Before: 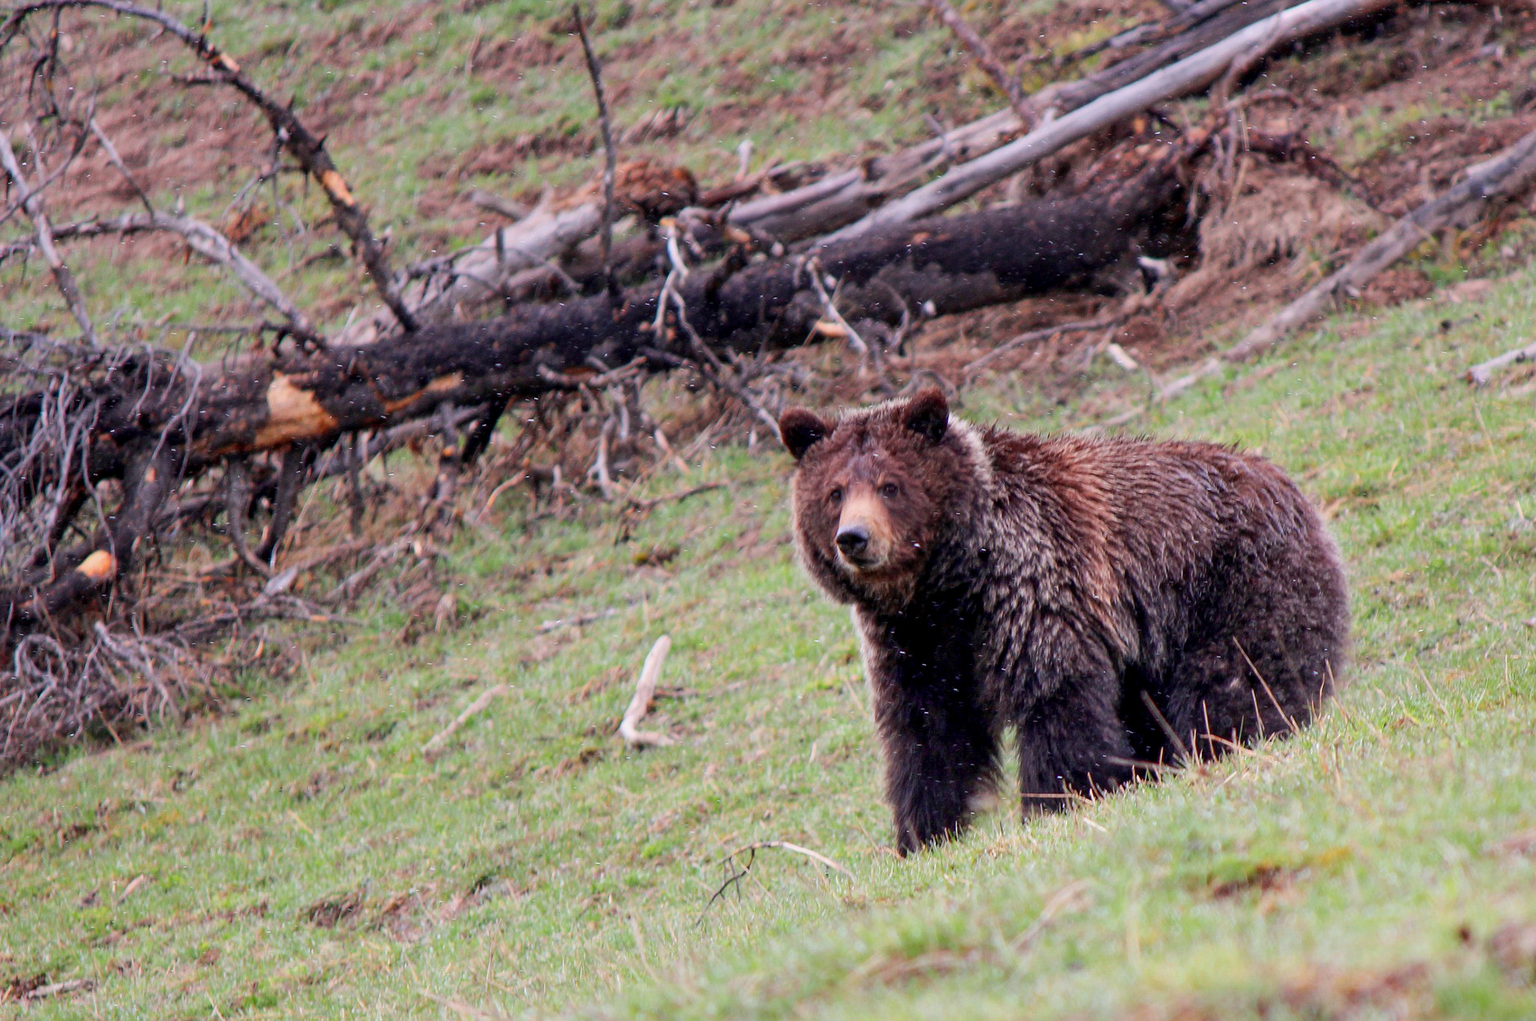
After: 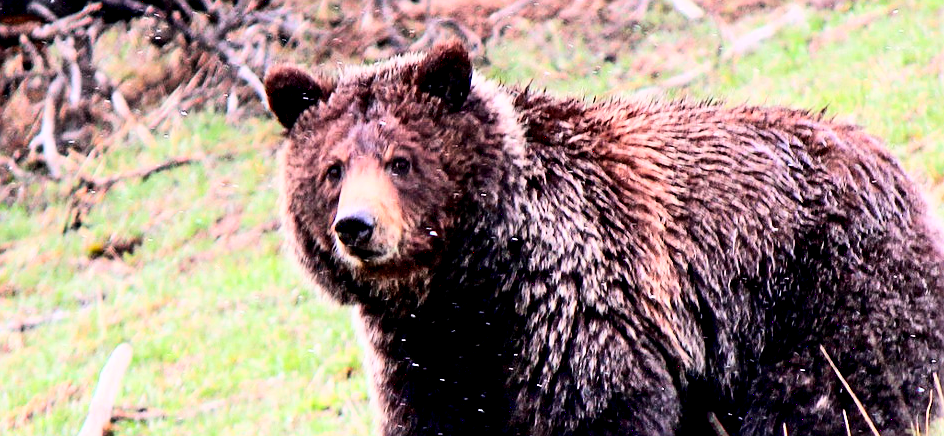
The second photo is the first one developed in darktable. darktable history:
sharpen: on, module defaults
tone equalizer: on, module defaults
base curve: curves: ch0 [(0, 0) (0.007, 0.004) (0.027, 0.03) (0.046, 0.07) (0.207, 0.54) (0.442, 0.872) (0.673, 0.972) (1, 1)]
exposure: black level correction 0.009, exposure 0.015 EV, compensate highlight preservation false
crop: left 36.683%, top 34.729%, right 13.058%, bottom 30.368%
